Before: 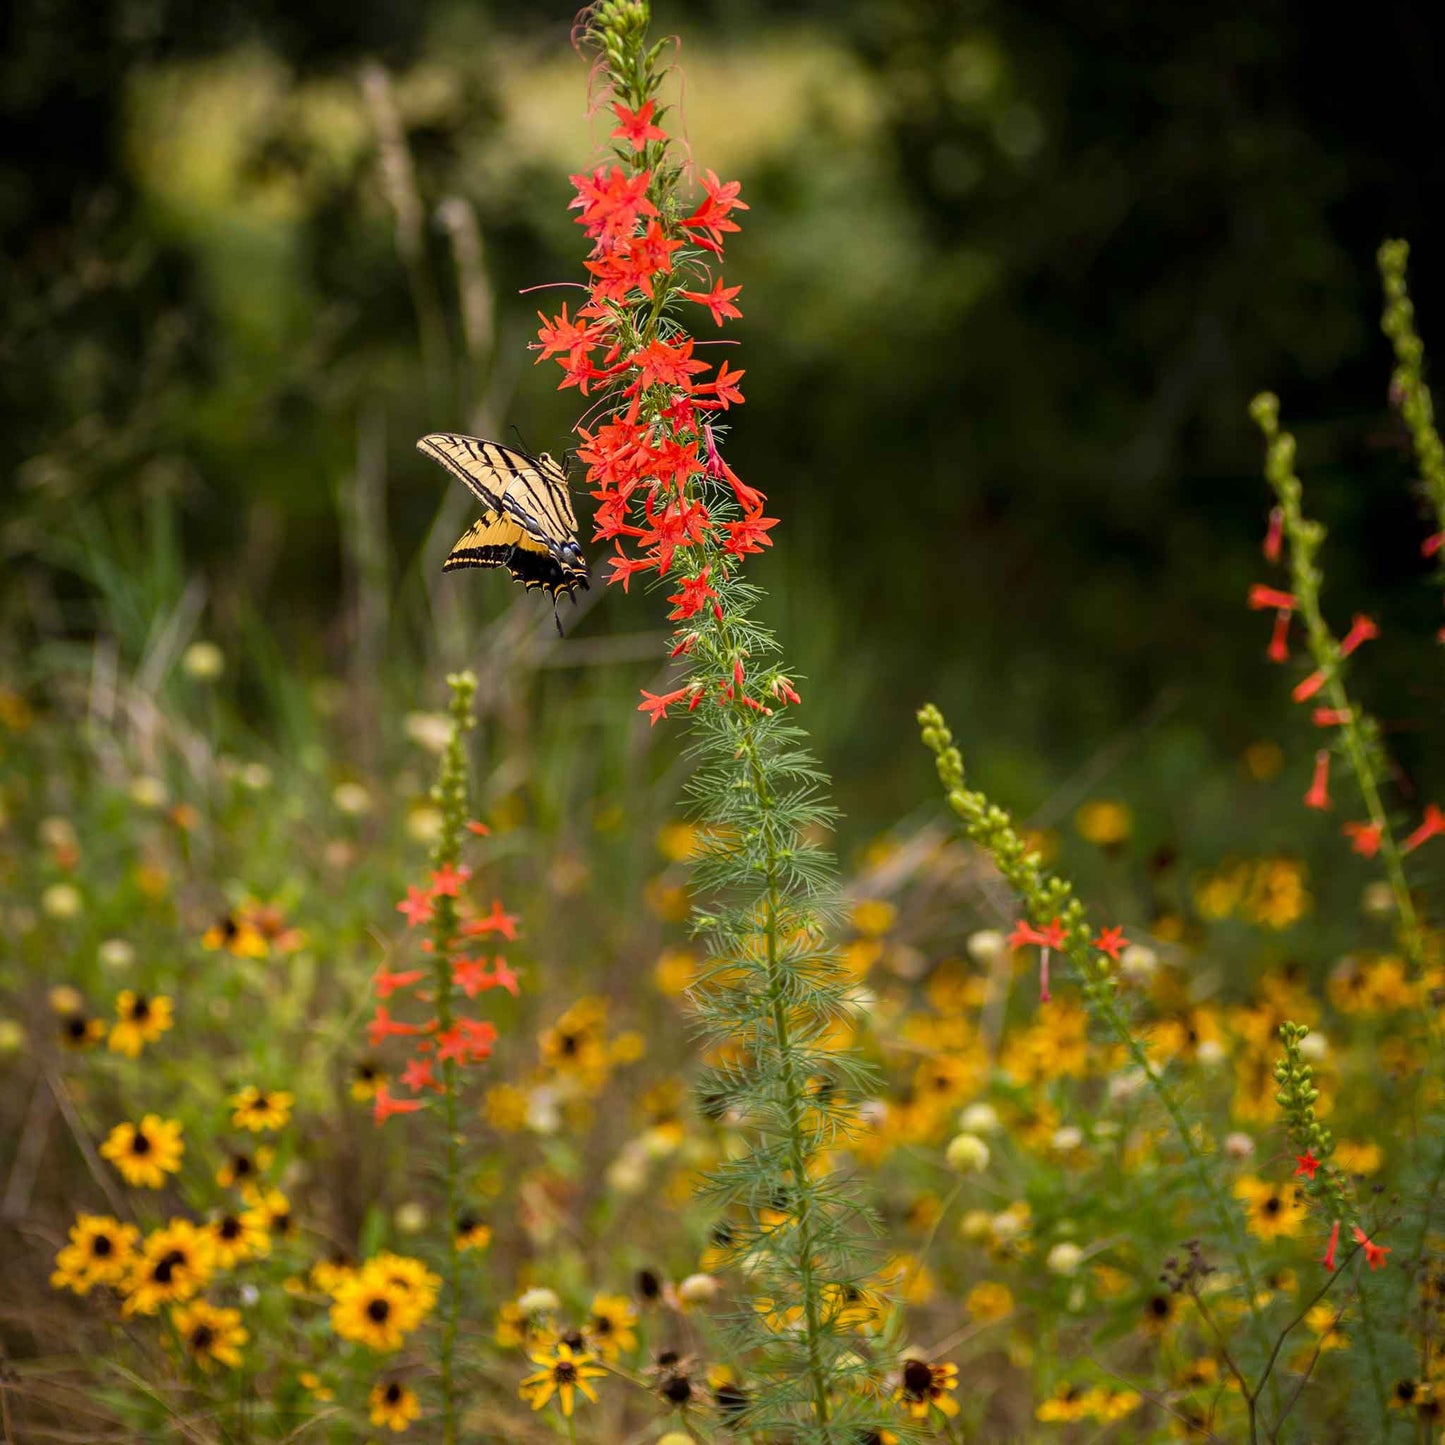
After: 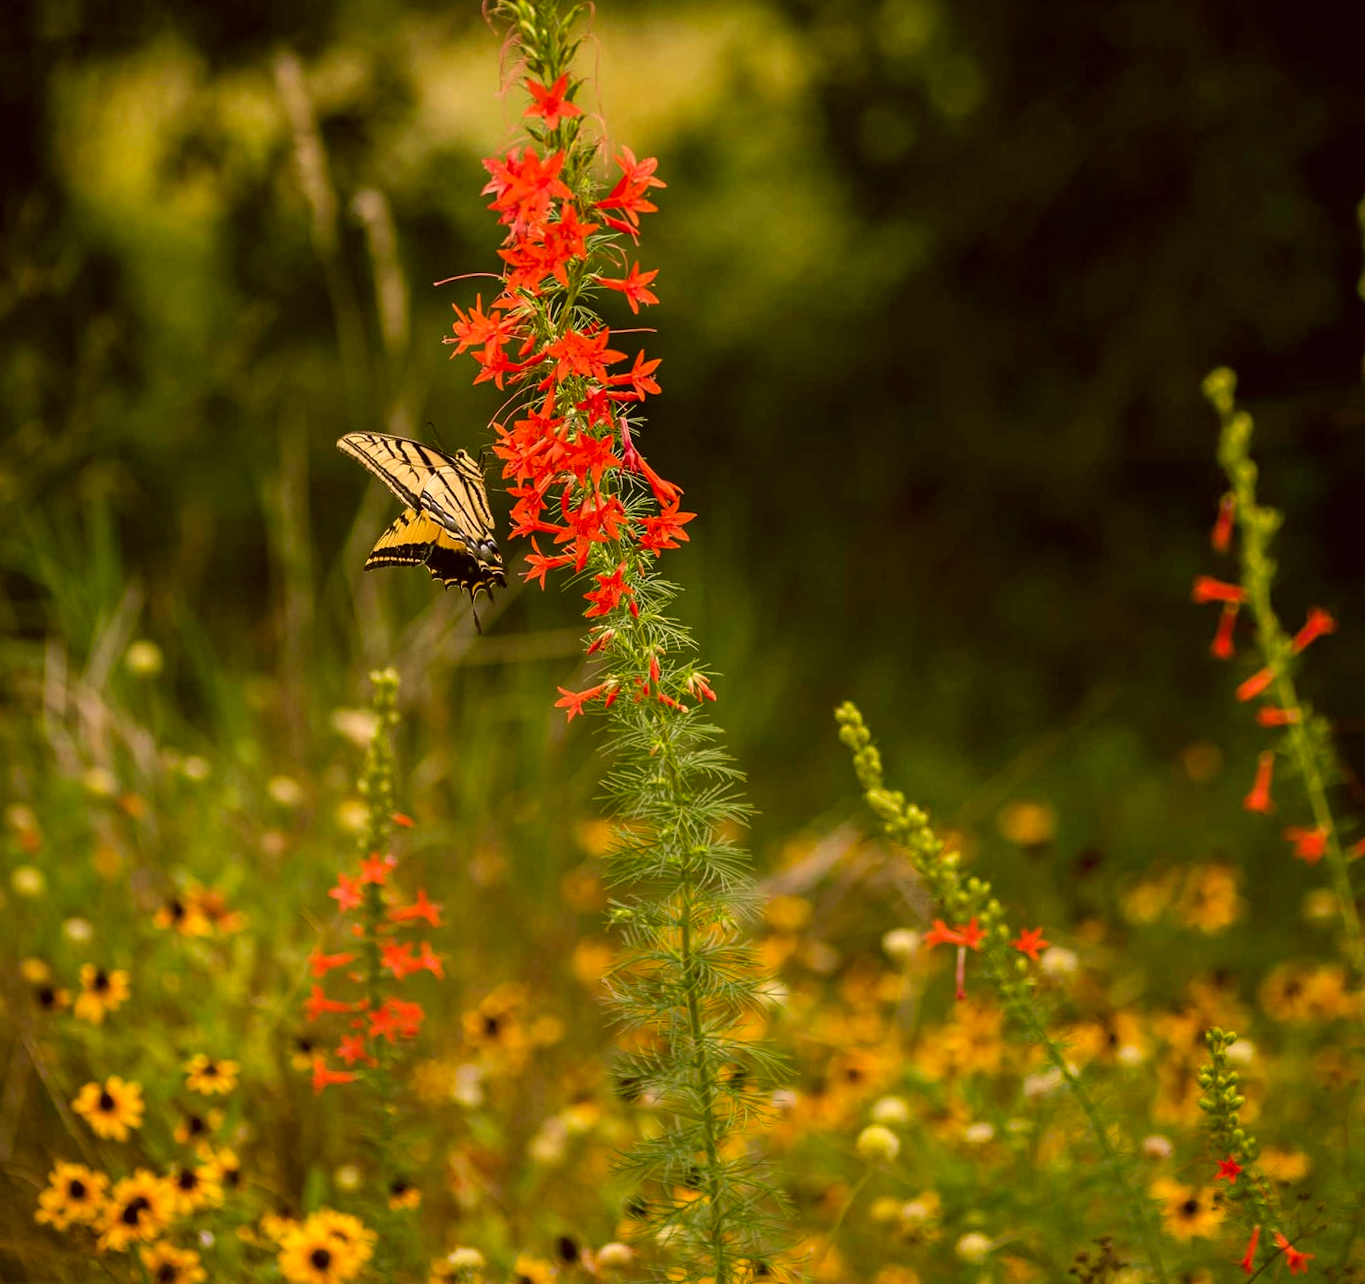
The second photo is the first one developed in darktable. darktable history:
color correction: highlights a* 8.98, highlights b* 15.09, shadows a* -0.49, shadows b* 26.52
crop and rotate: top 0%, bottom 5.097%
rotate and perspective: rotation 0.062°, lens shift (vertical) 0.115, lens shift (horizontal) -0.133, crop left 0.047, crop right 0.94, crop top 0.061, crop bottom 0.94
